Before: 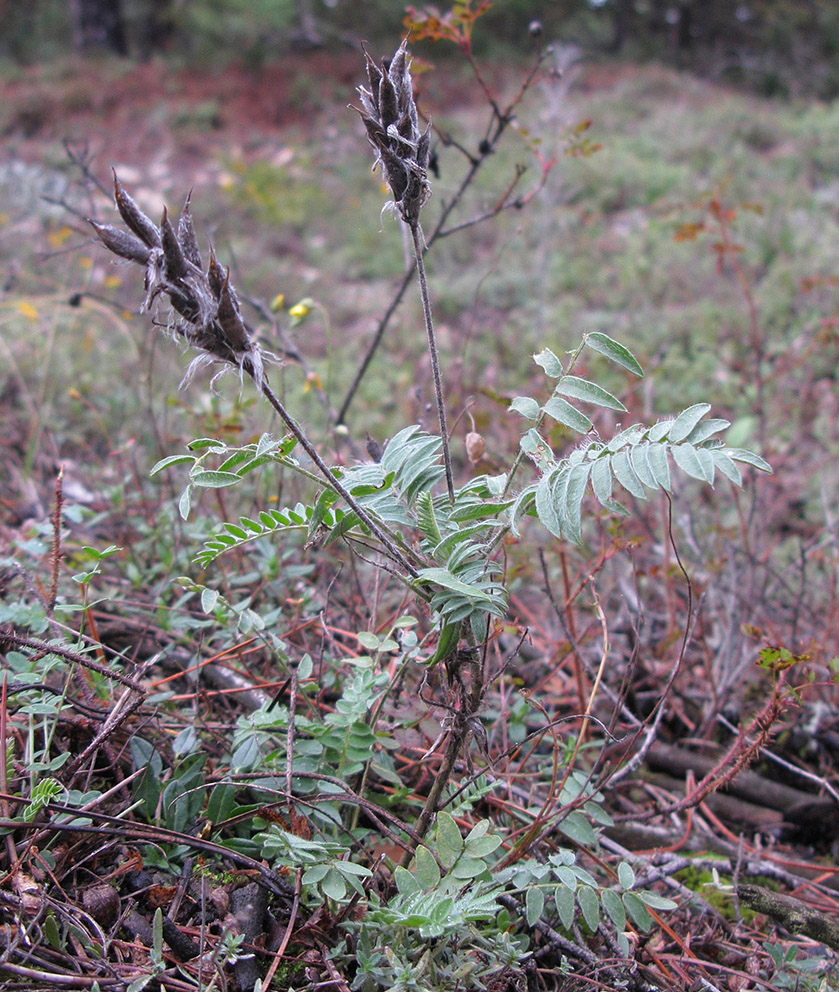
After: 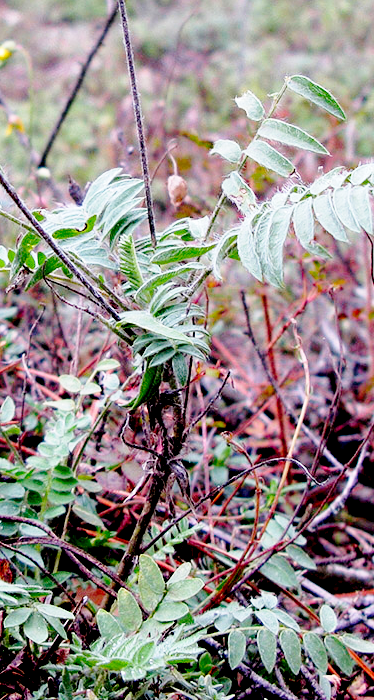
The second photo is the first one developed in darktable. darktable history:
exposure: black level correction 0.047, exposure 0.013 EV, compensate highlight preservation false
crop: left 35.538%, top 25.922%, right 19.858%, bottom 3.437%
base curve: curves: ch0 [(0, 0) (0.028, 0.03) (0.121, 0.232) (0.46, 0.748) (0.859, 0.968) (1, 1)], preserve colors none
